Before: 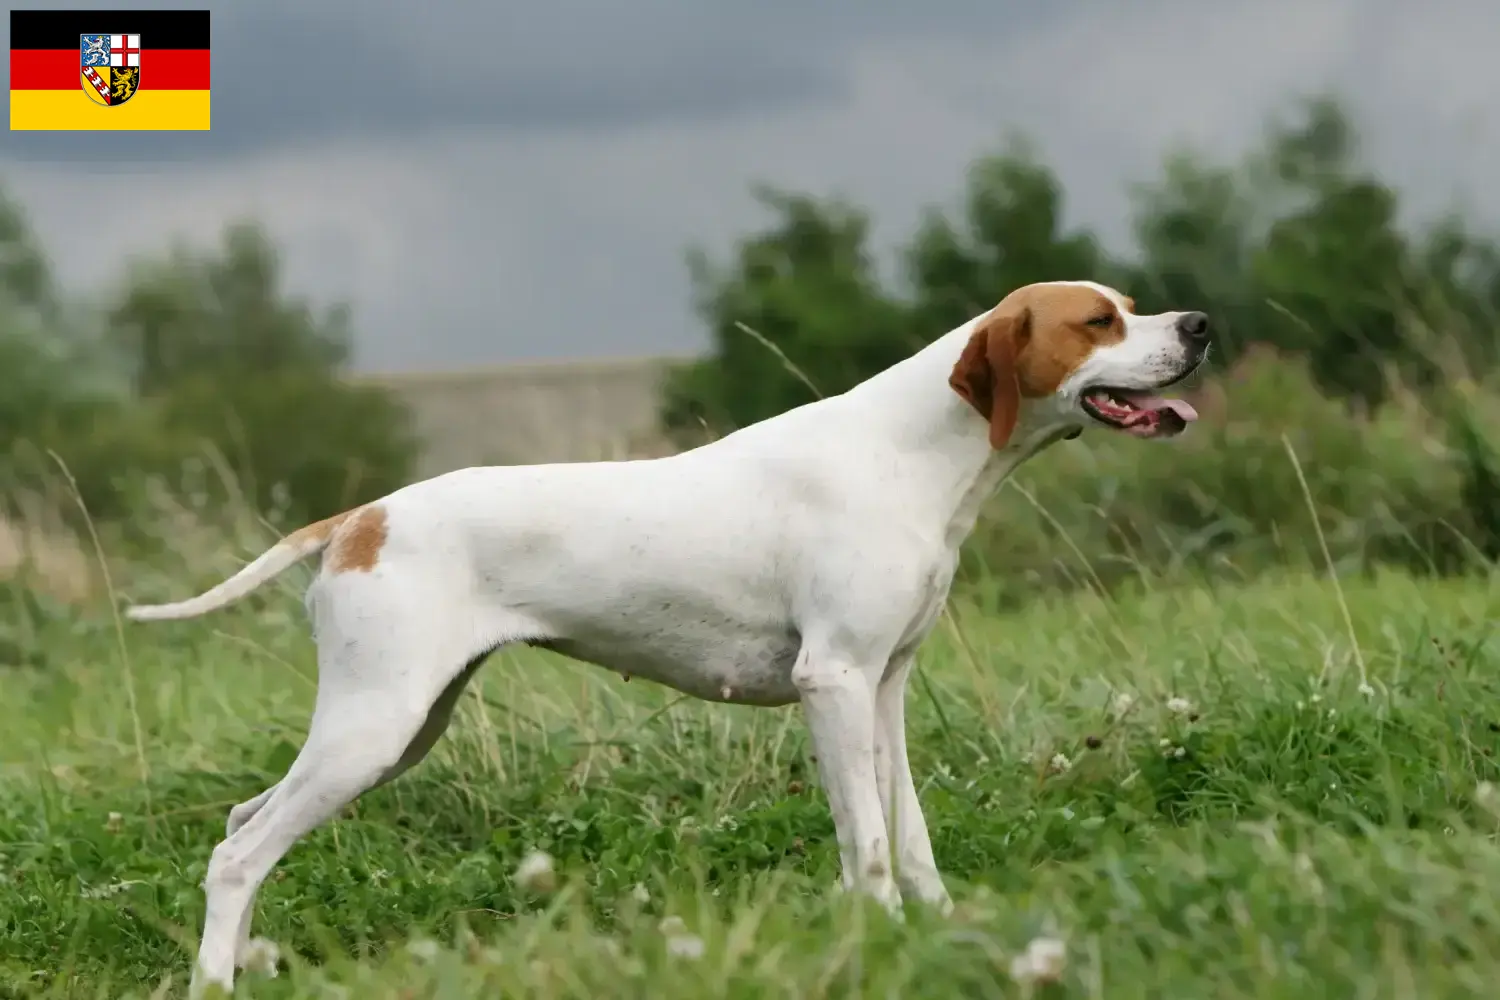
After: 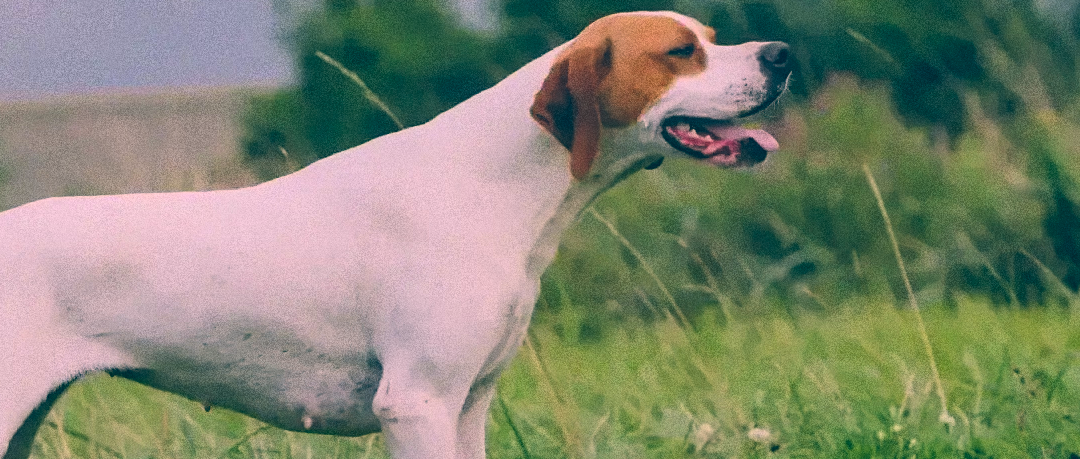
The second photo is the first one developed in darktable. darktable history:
filmic rgb: black relative exposure -7.65 EV, white relative exposure 4.56 EV, hardness 3.61, color science v6 (2022)
crop and rotate: left 27.938%, top 27.046%, bottom 27.046%
grain: coarseness 0.09 ISO, strength 40%
color correction: highlights a* 17.03, highlights b* 0.205, shadows a* -15.38, shadows b* -14.56, saturation 1.5
exposure: black level correction -0.028, compensate highlight preservation false
local contrast: on, module defaults
sharpen: amount 0.2
